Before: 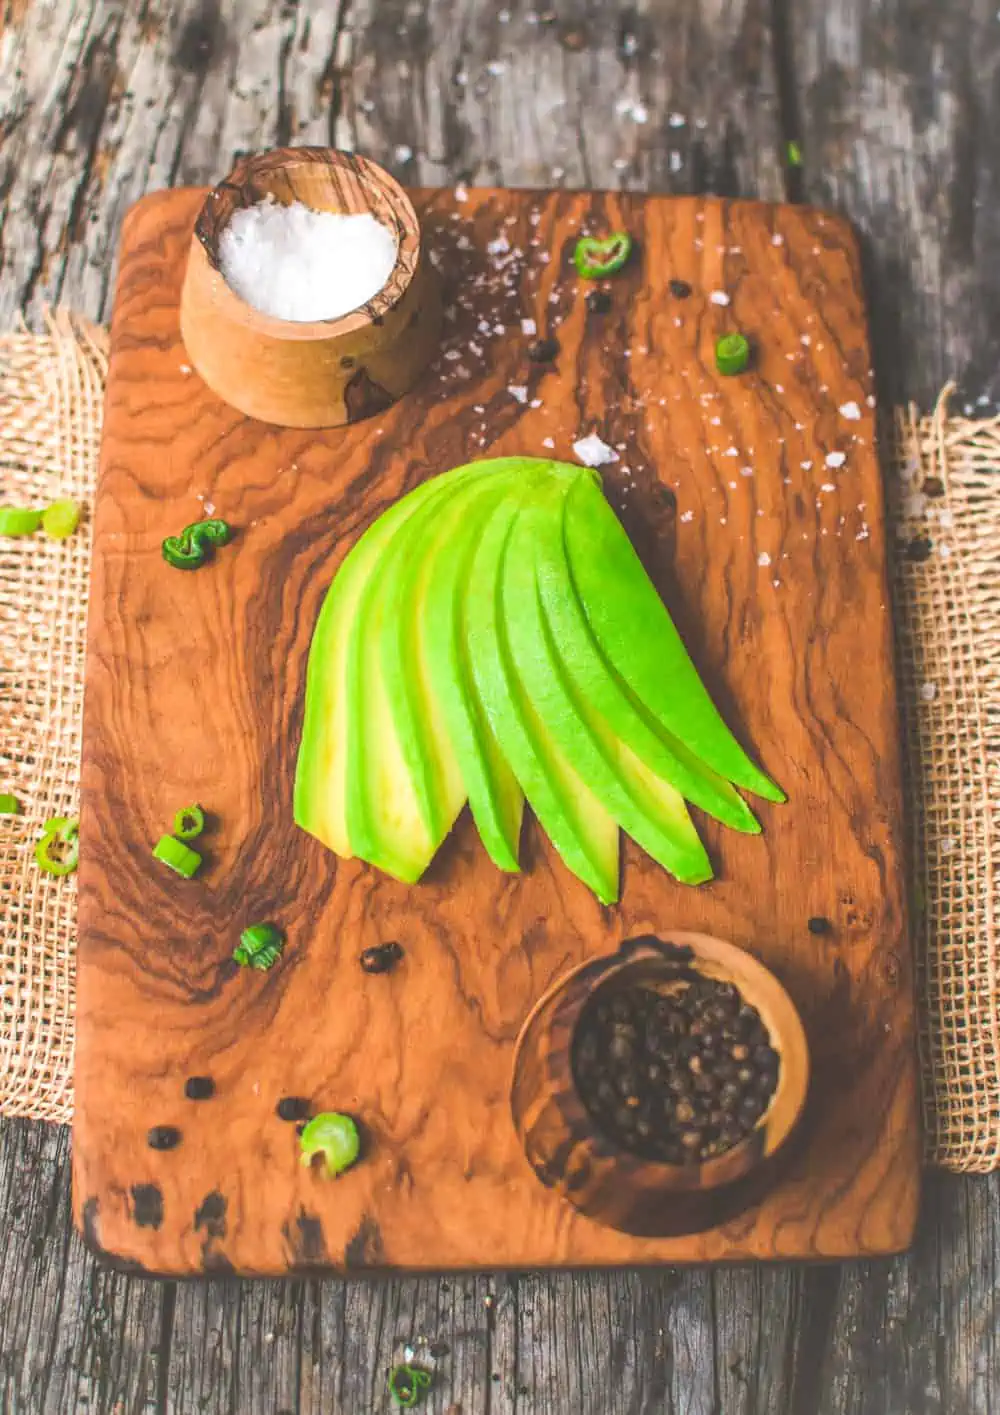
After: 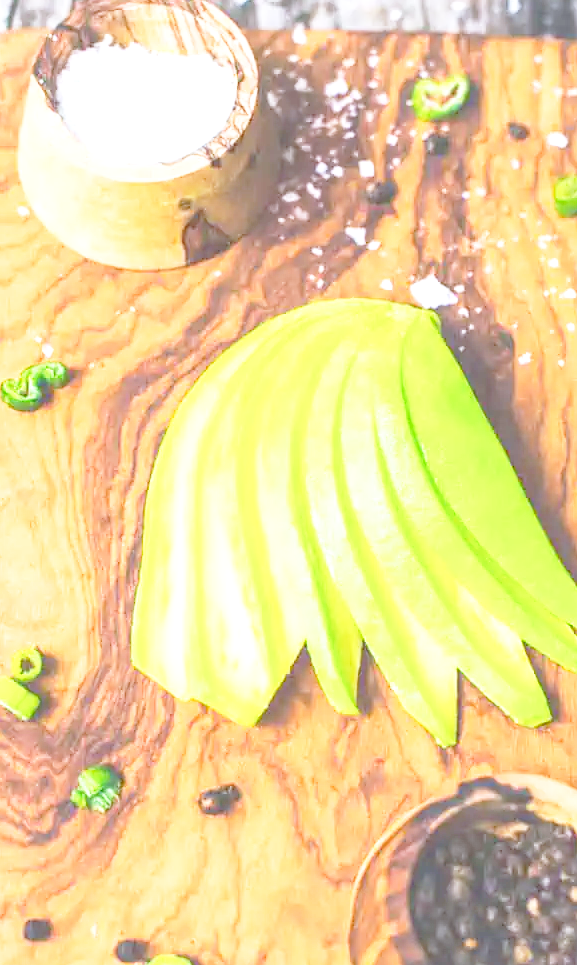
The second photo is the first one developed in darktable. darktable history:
exposure: black level correction 0, exposure 1.1 EV, compensate exposure bias true, compensate highlight preservation false
base curve: curves: ch0 [(0, 0) (0.028, 0.03) (0.121, 0.232) (0.46, 0.748) (0.859, 0.968) (1, 1)], preserve colors none
white balance: red 0.926, green 1.003, blue 1.133
crop: left 16.202%, top 11.208%, right 26.045%, bottom 20.557%
